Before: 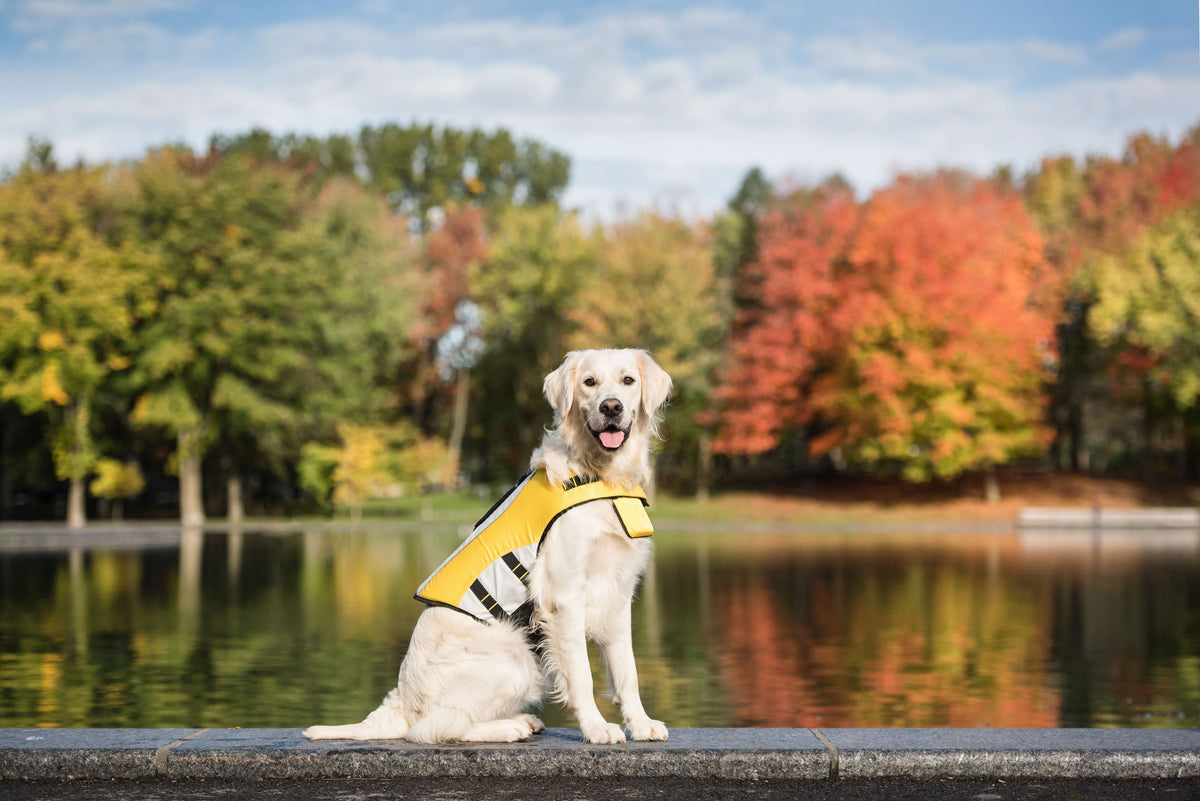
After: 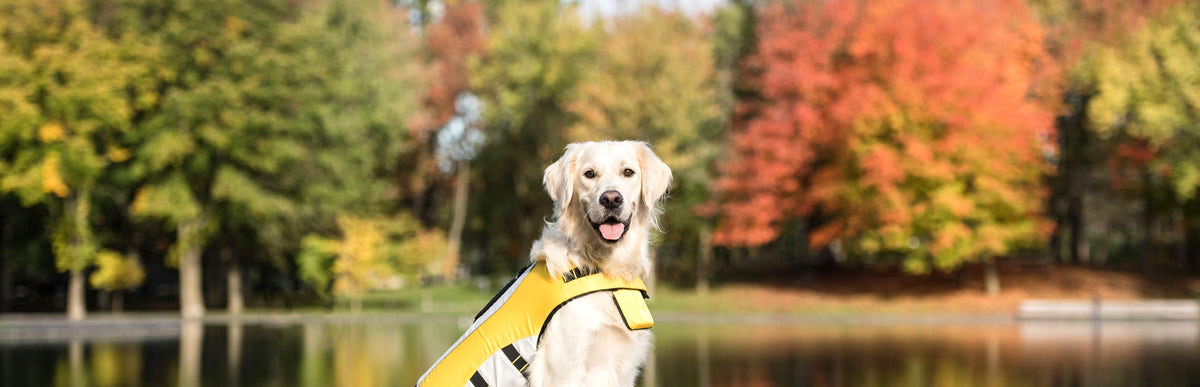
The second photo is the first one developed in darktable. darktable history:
exposure: black level correction 0.001, exposure 0.191 EV, compensate highlight preservation false
crop and rotate: top 26.056%, bottom 25.543%
